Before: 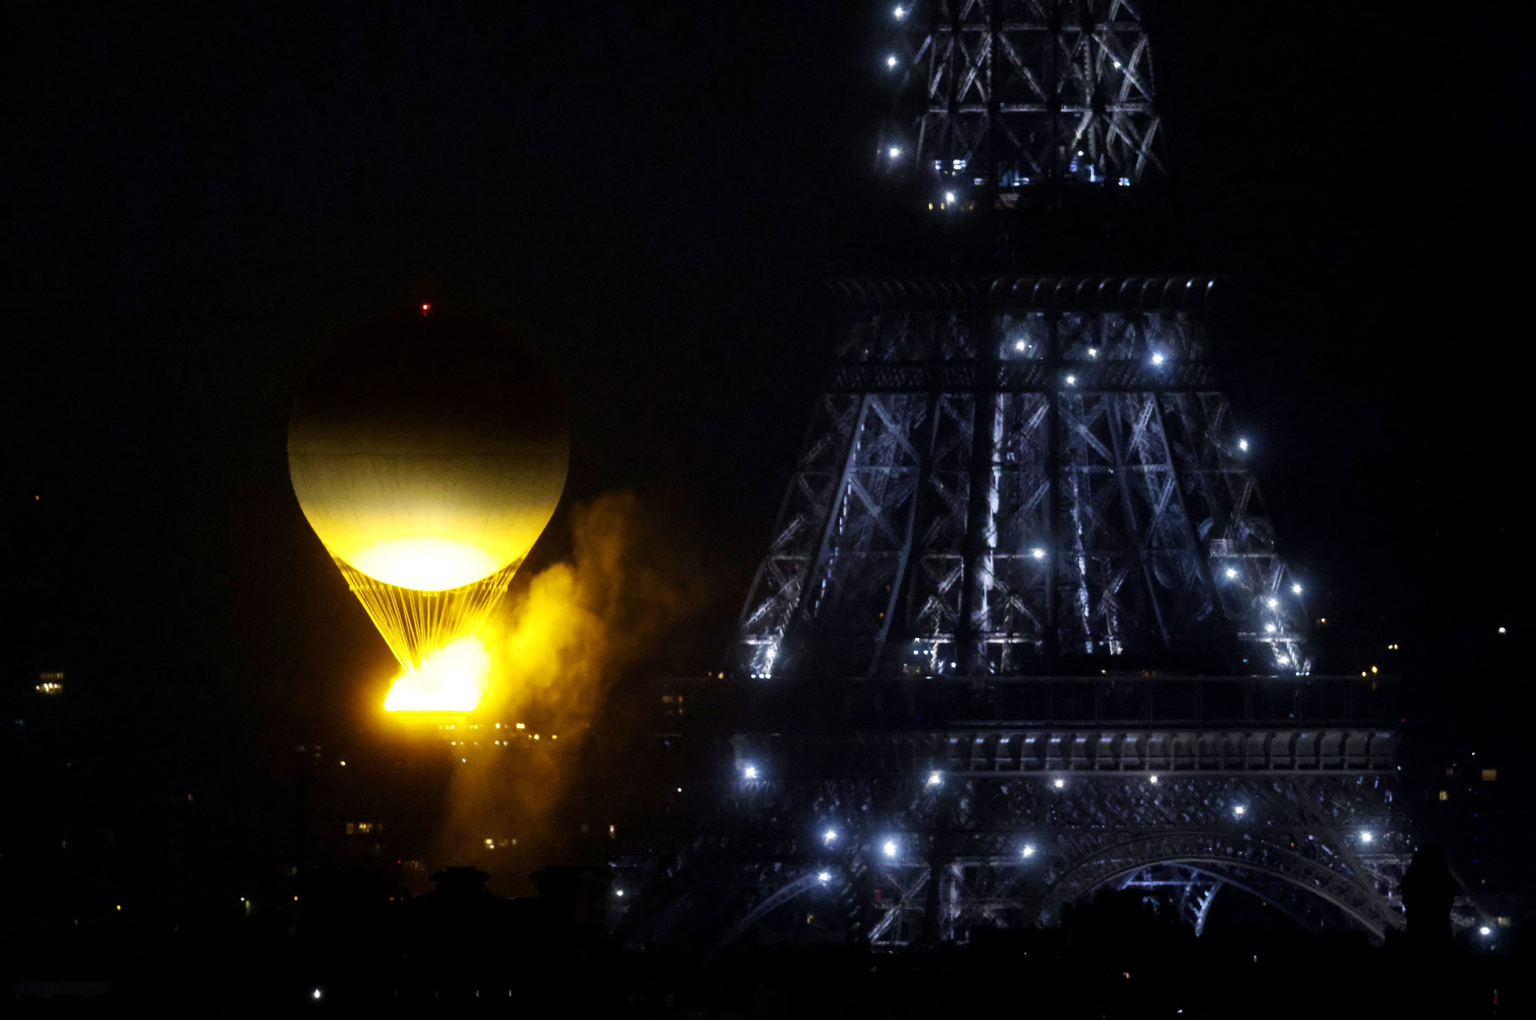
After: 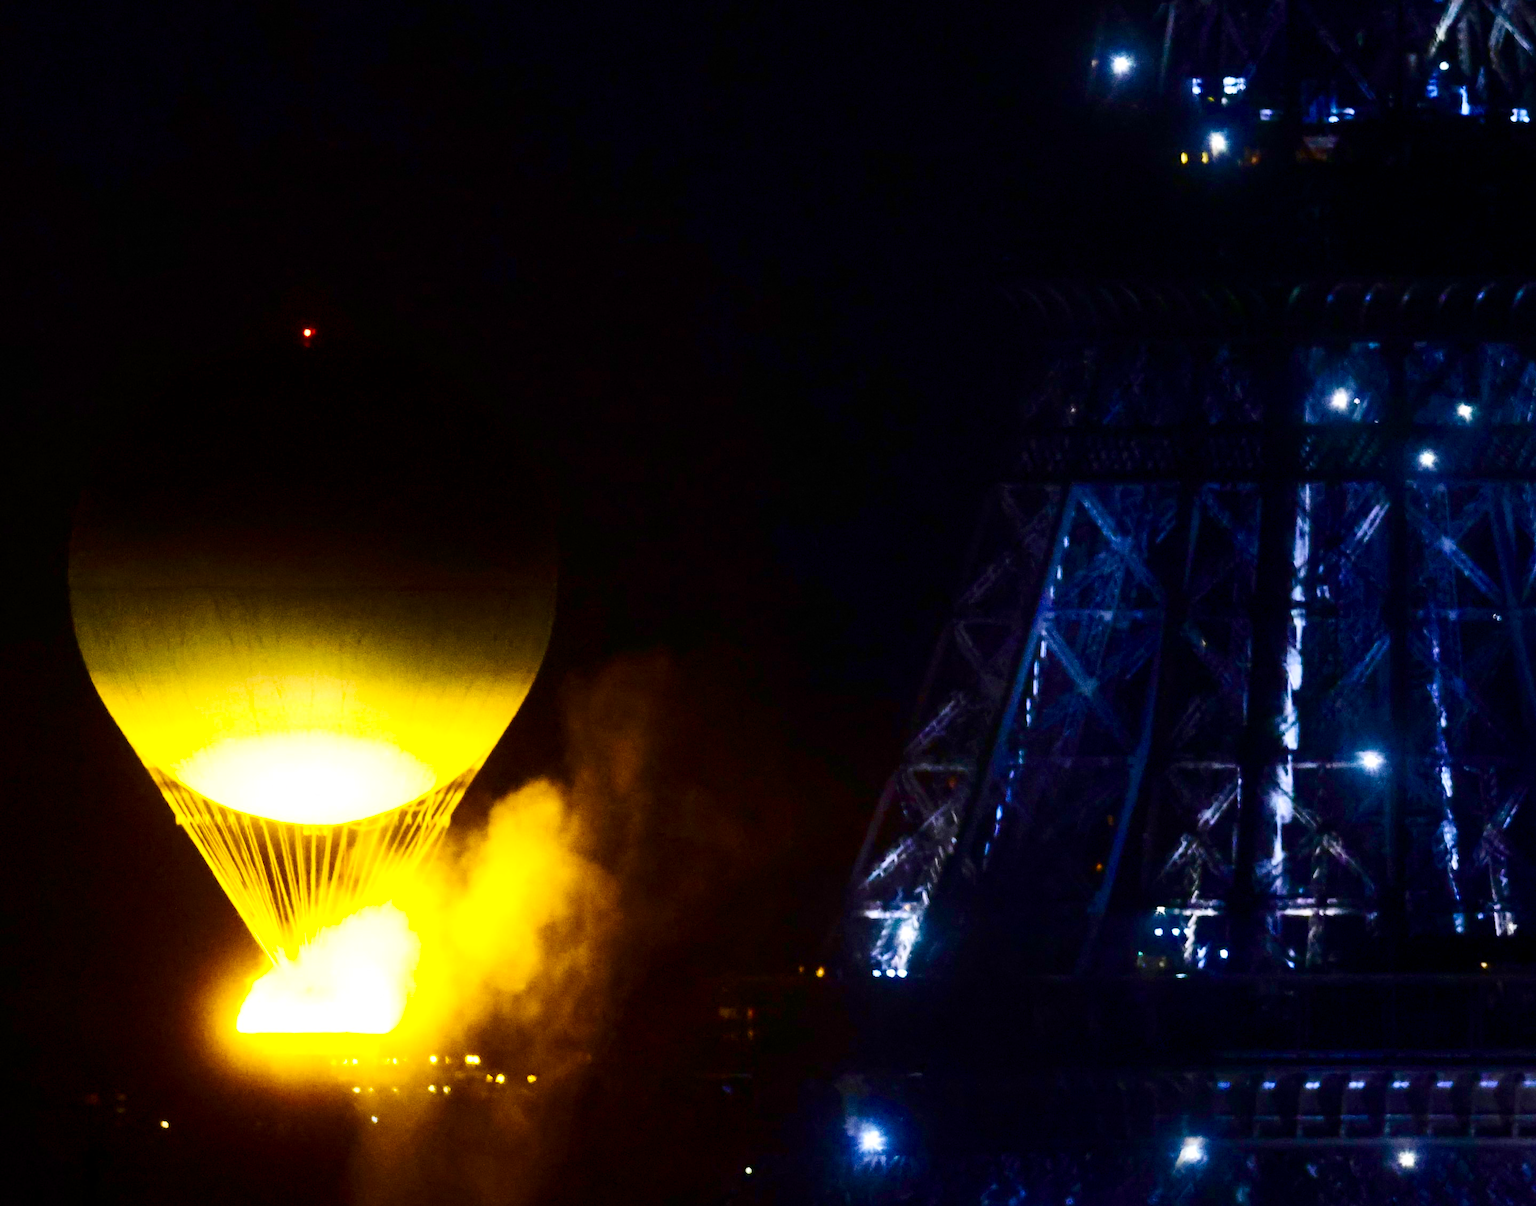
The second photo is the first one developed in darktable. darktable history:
velvia: strength 32.36%, mid-tones bias 0.202
color balance rgb: linear chroma grading › global chroma 14.955%, perceptual saturation grading › global saturation 0.331%, perceptual saturation grading › mid-tones 6.195%, perceptual saturation grading › shadows 72.221%
crop: left 16.178%, top 11.336%, right 26.171%, bottom 20.482%
exposure: compensate highlight preservation false
contrast brightness saturation: contrast 0.291
